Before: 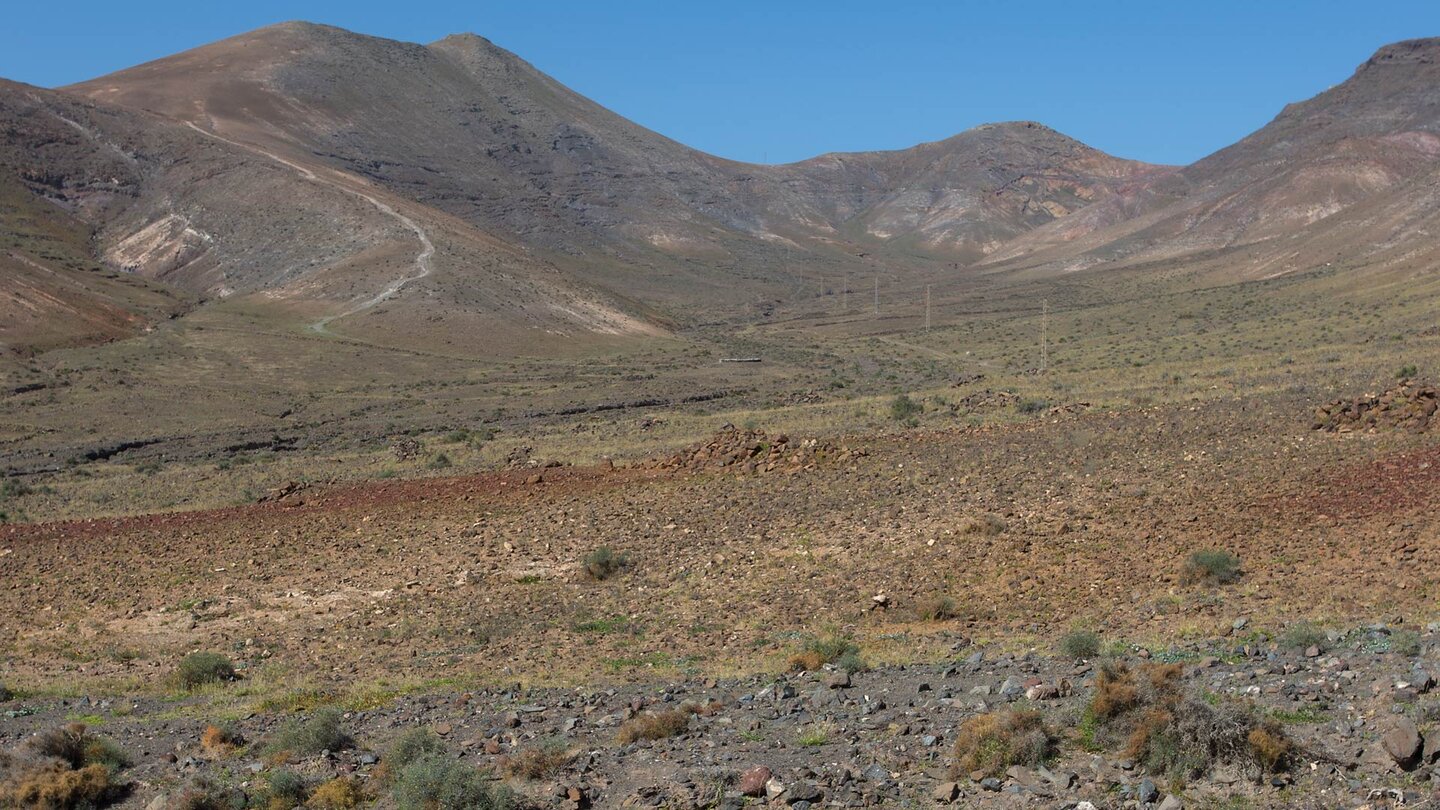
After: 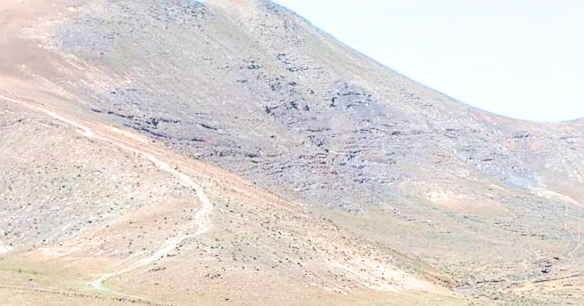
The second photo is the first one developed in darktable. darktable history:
crop: left 15.449%, top 5.432%, right 43.963%, bottom 56.707%
contrast brightness saturation: contrast 0.152, brightness 0.054
sharpen: on, module defaults
tone equalizer: -8 EV -0.384 EV, -7 EV -0.389 EV, -6 EV -0.358 EV, -5 EV -0.211 EV, -3 EV 0.229 EV, -2 EV 0.359 EV, -1 EV 0.38 EV, +0 EV 0.441 EV, edges refinement/feathering 500, mask exposure compensation -1.57 EV, preserve details no
exposure: black level correction 0, exposure 2.412 EV, compensate highlight preservation false
local contrast: on, module defaults
filmic rgb: black relative exposure -8.75 EV, white relative exposure 4.98 EV, target black luminance 0%, hardness 3.78, latitude 65.81%, contrast 0.831, shadows ↔ highlights balance 19.49%, color science v4 (2020), iterations of high-quality reconstruction 10
